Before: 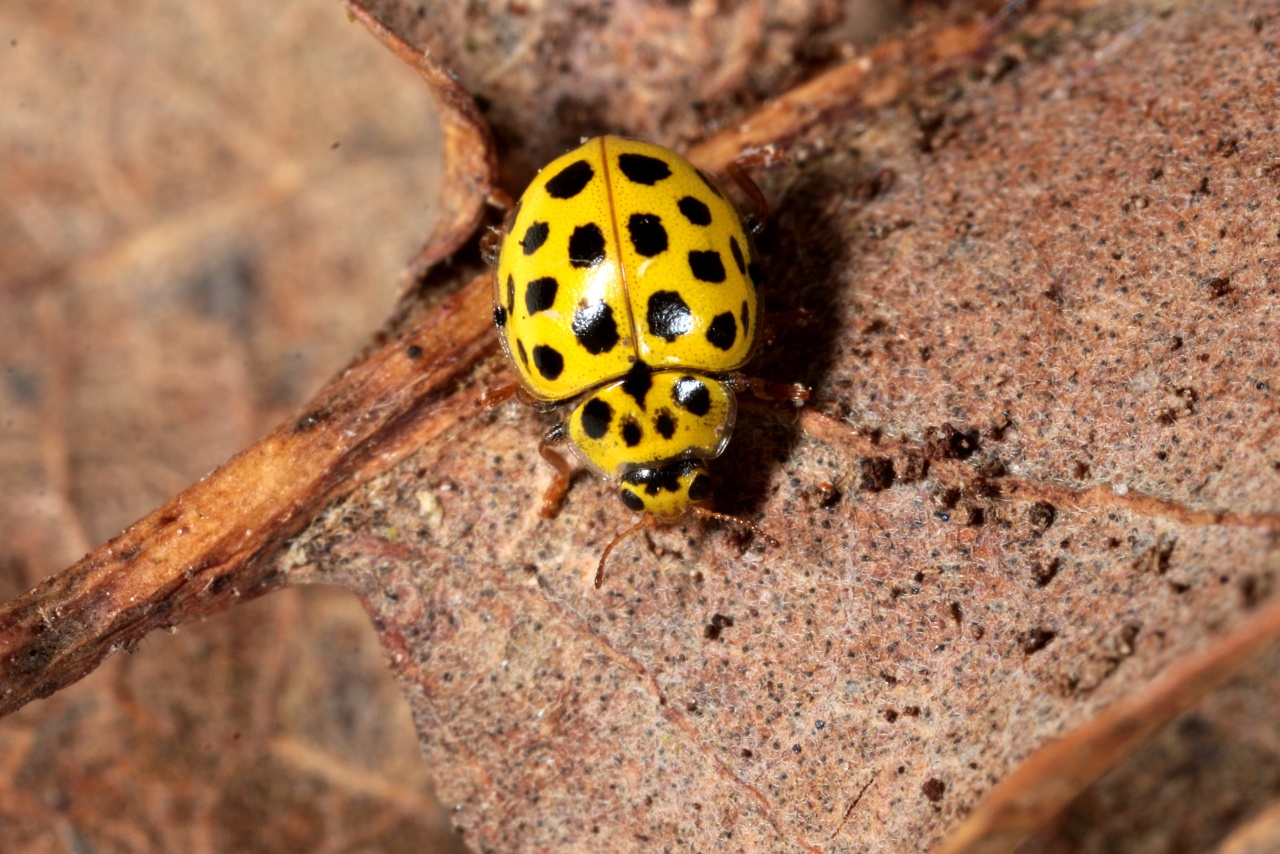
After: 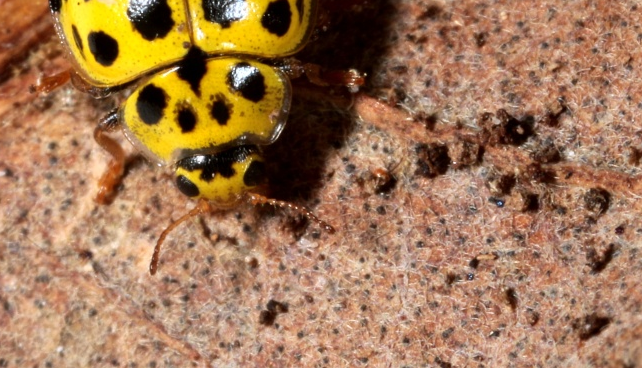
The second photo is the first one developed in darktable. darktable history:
crop: left 34.826%, top 36.827%, right 14.955%, bottom 20.071%
